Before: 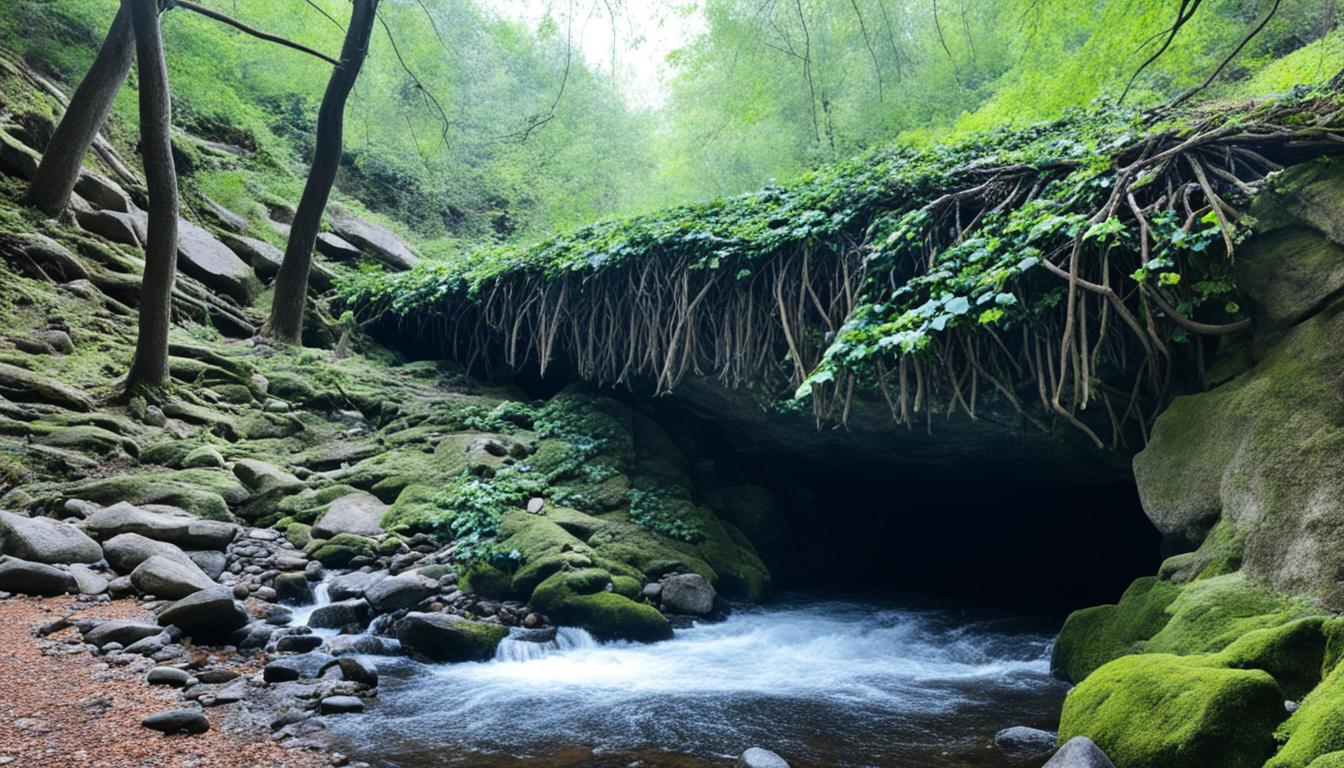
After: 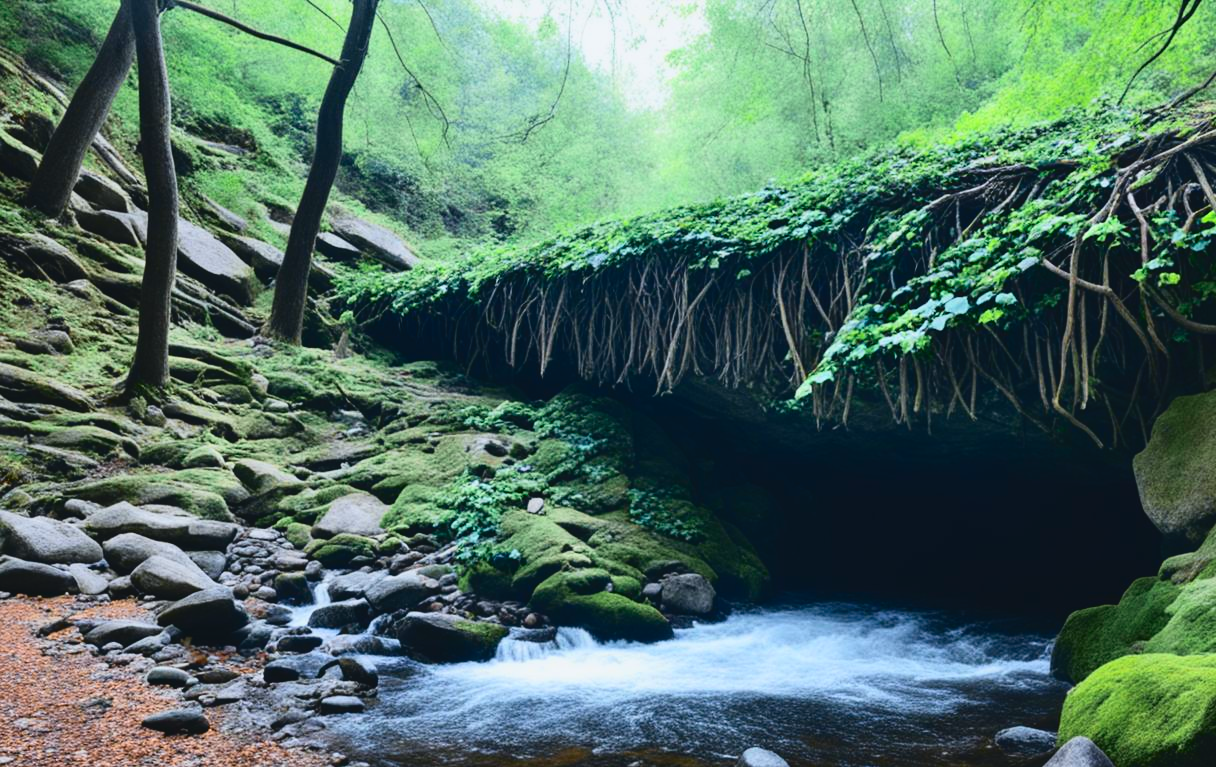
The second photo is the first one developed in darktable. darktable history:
crop: right 9.51%, bottom 0.042%
color zones: curves: ch0 [(0.224, 0.526) (0.75, 0.5)]; ch1 [(0.055, 0.526) (0.224, 0.761) (0.377, 0.526) (0.75, 0.5)]
tone curve: curves: ch0 [(0, 0.047) (0.15, 0.127) (0.46, 0.466) (0.751, 0.788) (1, 0.961)]; ch1 [(0, 0) (0.43, 0.408) (0.476, 0.469) (0.505, 0.501) (0.553, 0.557) (0.592, 0.58) (0.631, 0.625) (1, 1)]; ch2 [(0, 0) (0.505, 0.495) (0.55, 0.557) (0.583, 0.573) (1, 1)], color space Lab, independent channels, preserve colors none
